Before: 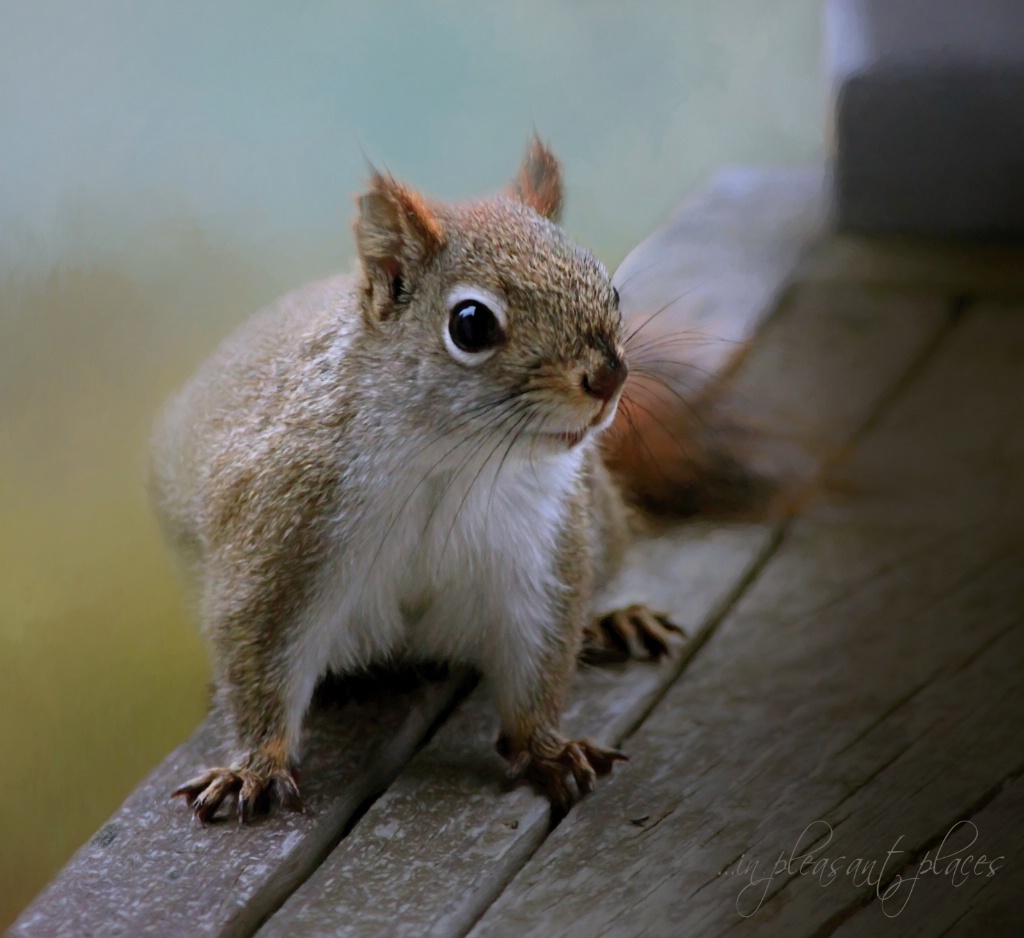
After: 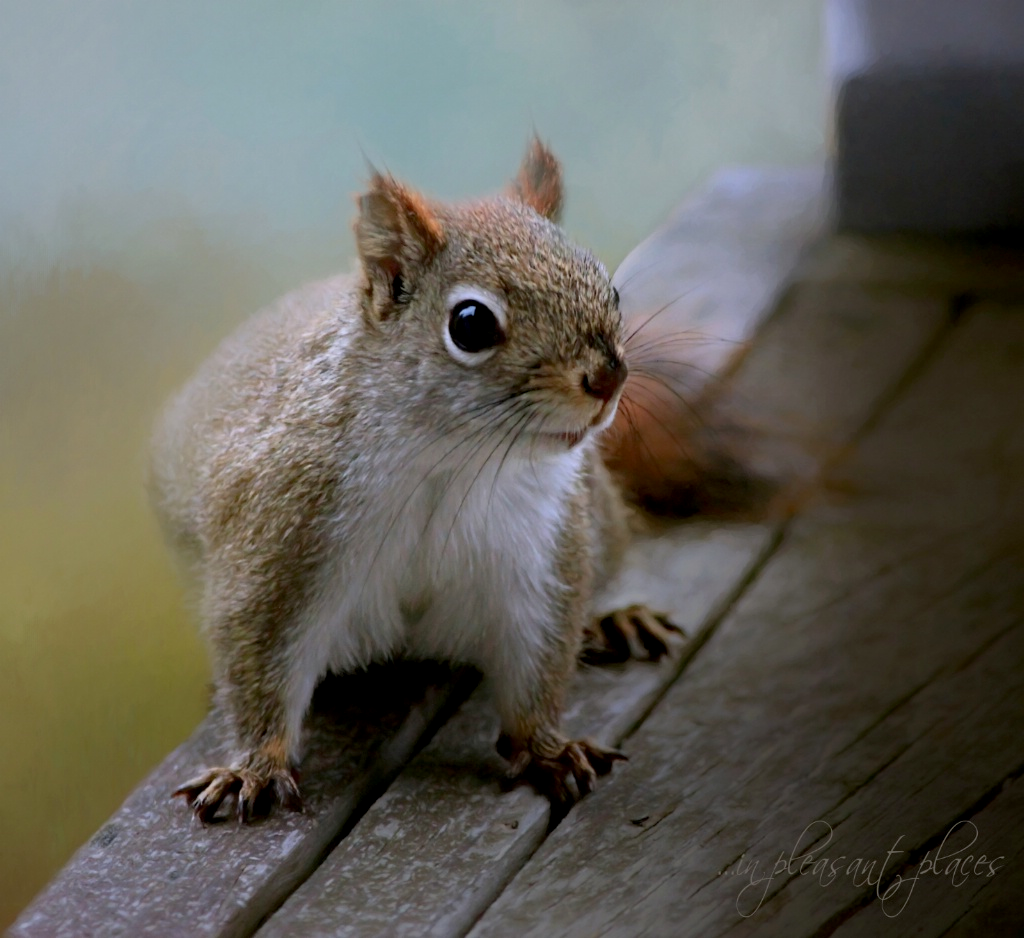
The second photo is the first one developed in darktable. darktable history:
exposure: black level correction 0.005, exposure 0.004 EV, compensate highlight preservation false
tone equalizer: on, module defaults
